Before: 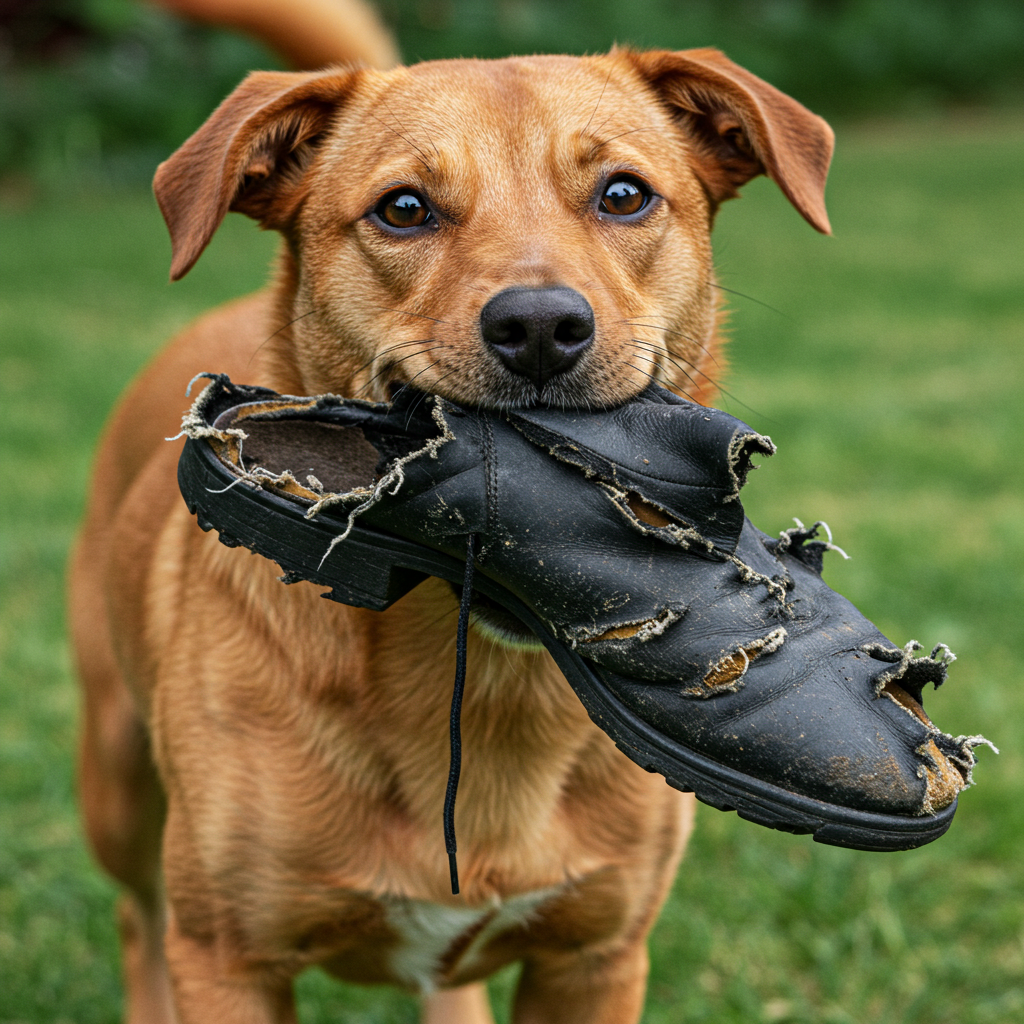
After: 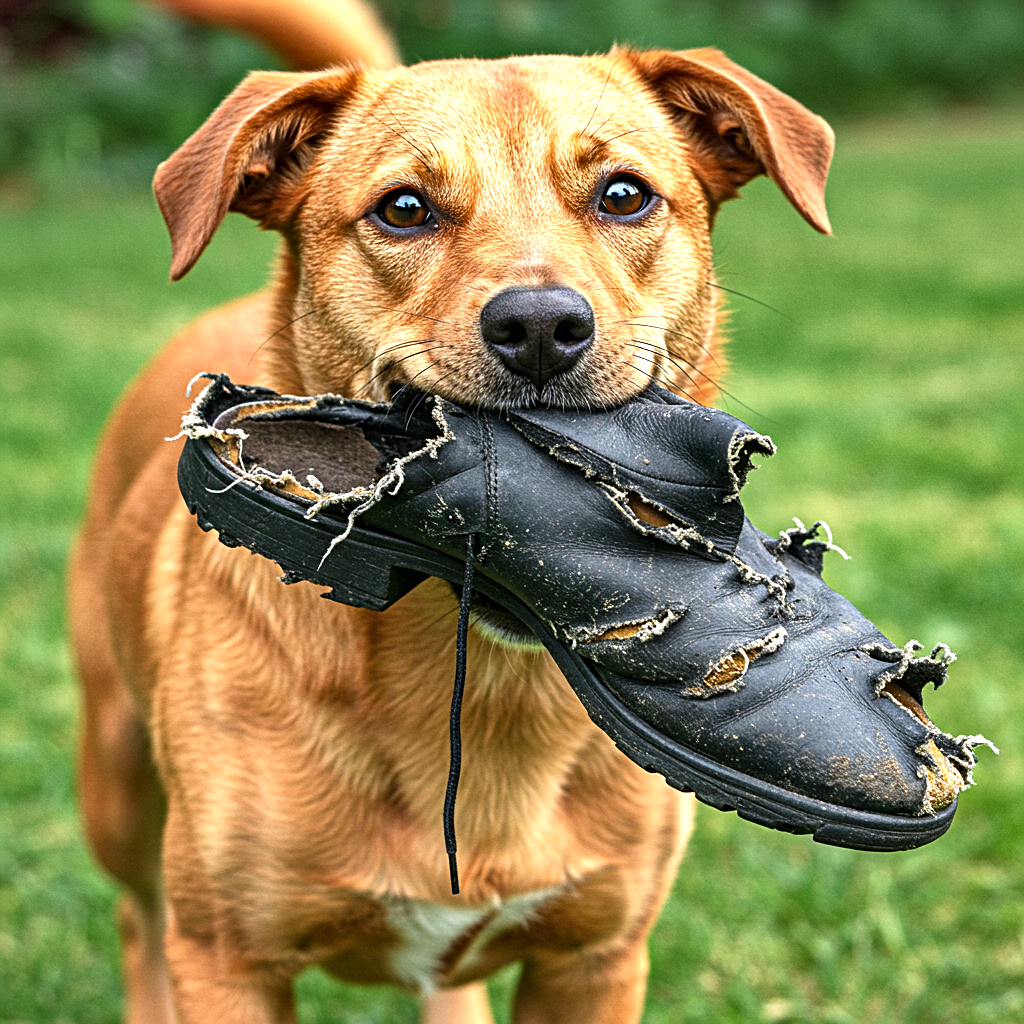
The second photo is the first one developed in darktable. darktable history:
shadows and highlights: radius 103.17, shadows 50.62, highlights -64.68, soften with gaussian
exposure: exposure 0.996 EV, compensate highlight preservation false
sharpen: on, module defaults
